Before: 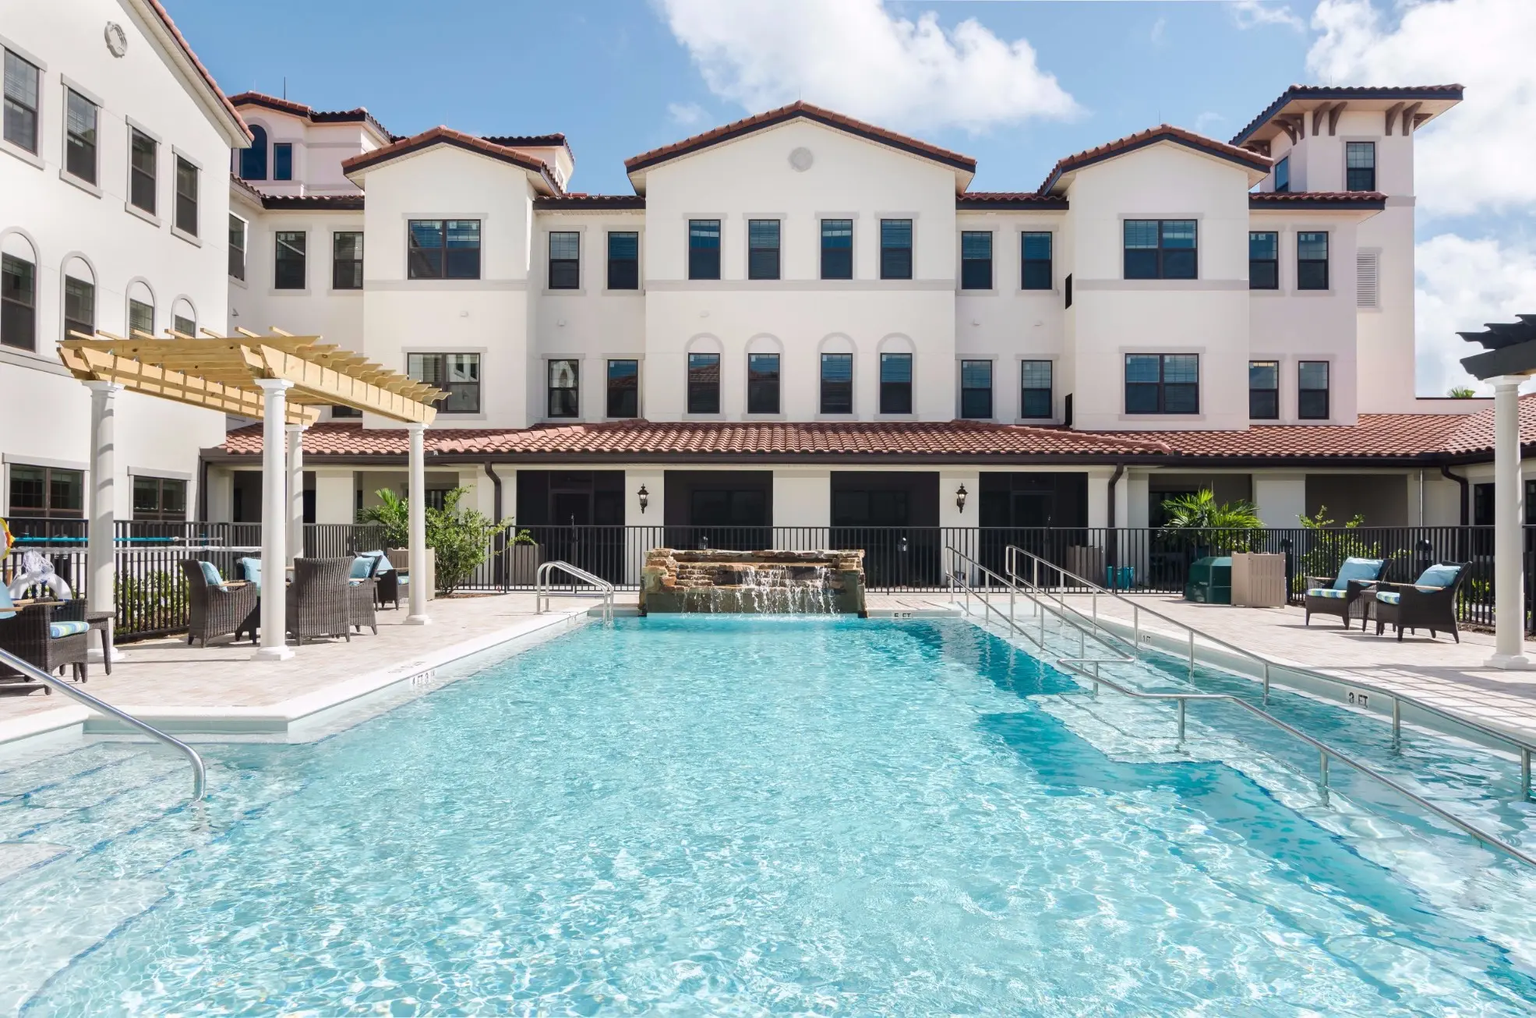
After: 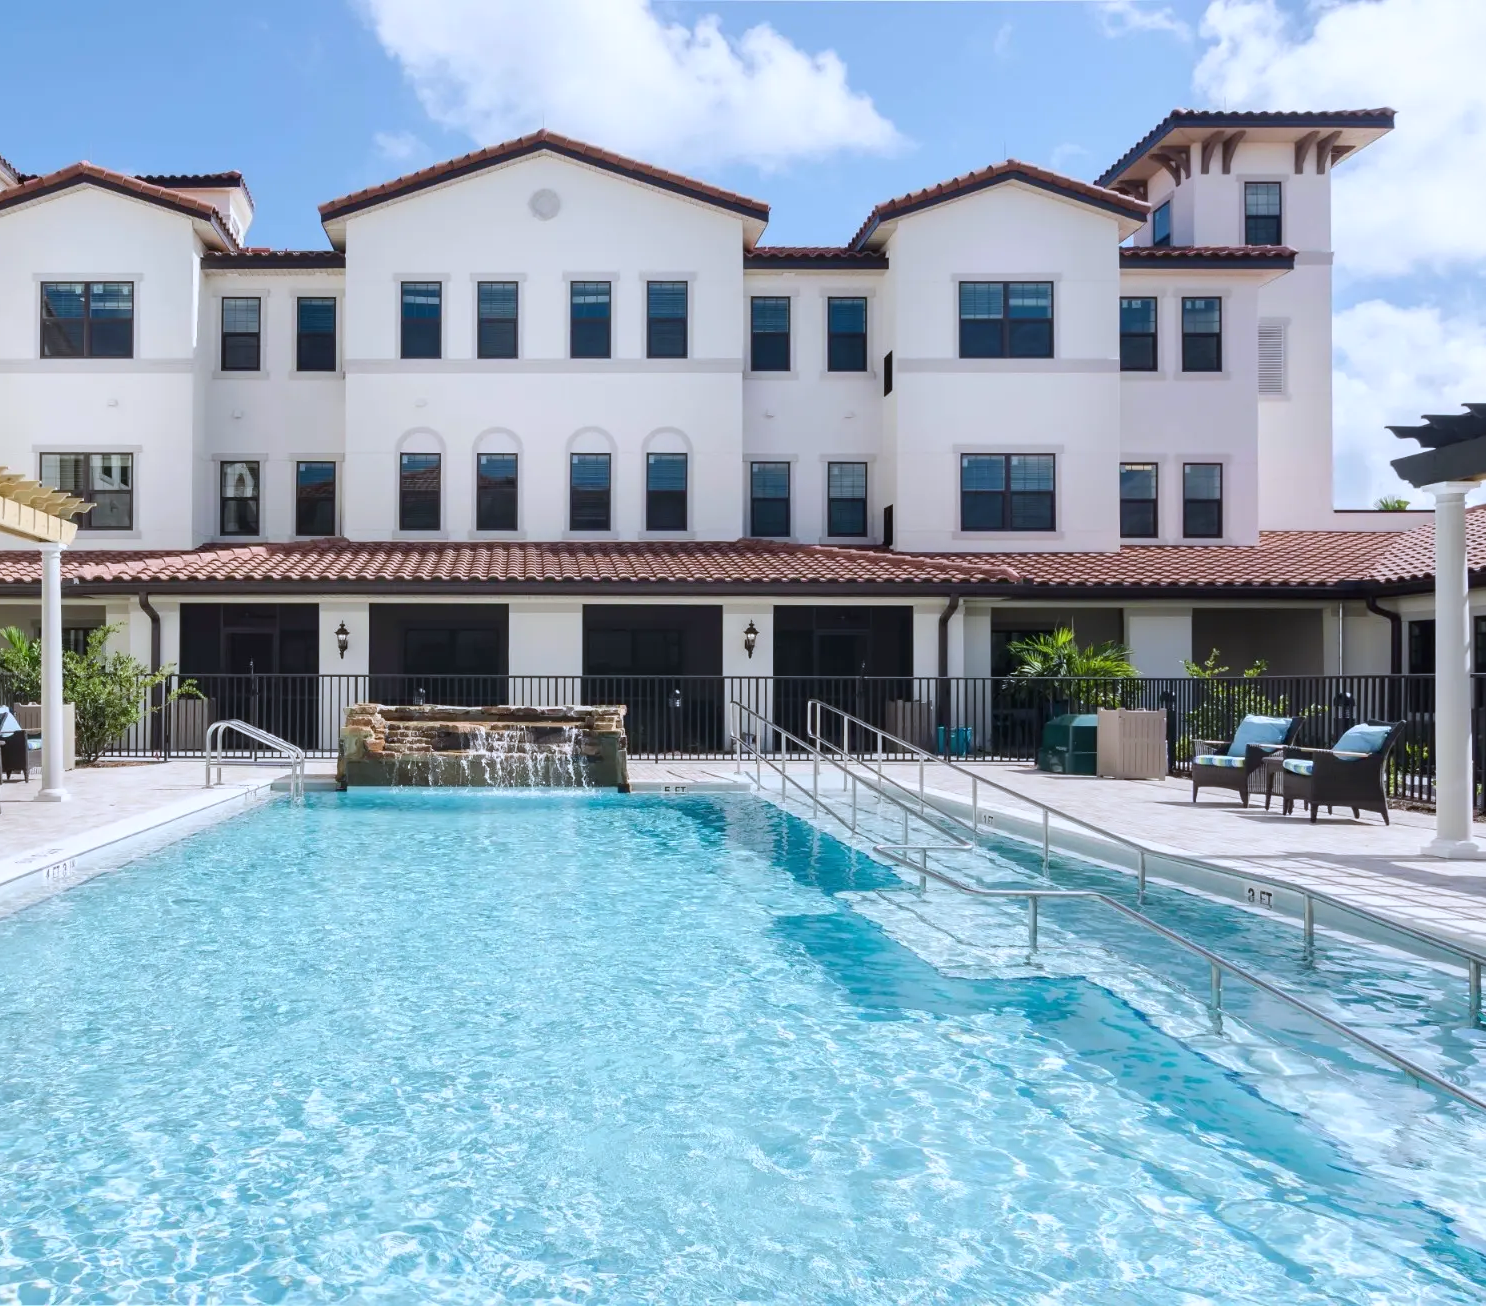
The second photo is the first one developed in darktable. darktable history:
crop and rotate: left 24.6%
white balance: red 0.954, blue 1.079
